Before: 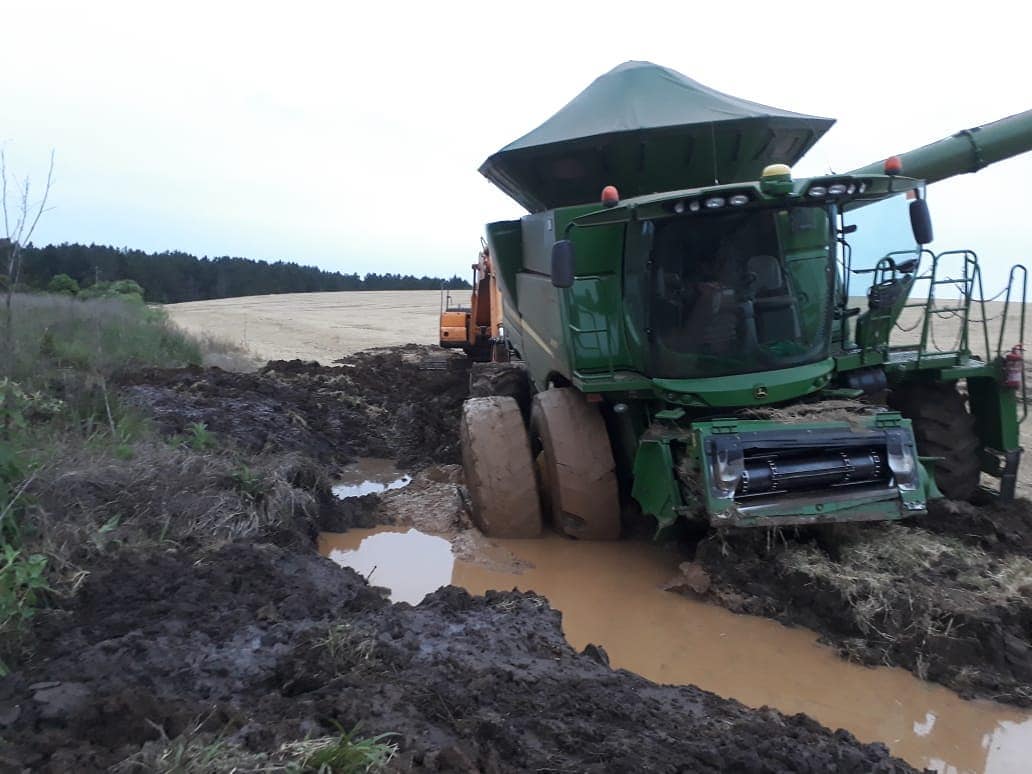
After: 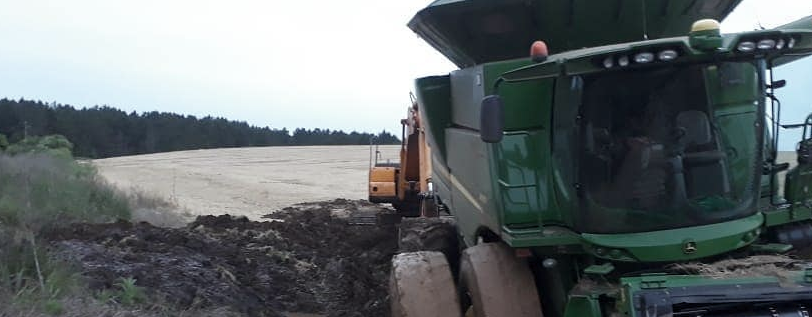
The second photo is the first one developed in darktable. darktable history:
color balance rgb: perceptual saturation grading › global saturation 36.347%, perceptual saturation grading › shadows 35.23%, global vibrance 20%
crop: left 6.885%, top 18.766%, right 14.382%, bottom 40.174%
color correction: highlights b* 0.066, saturation 0.511
